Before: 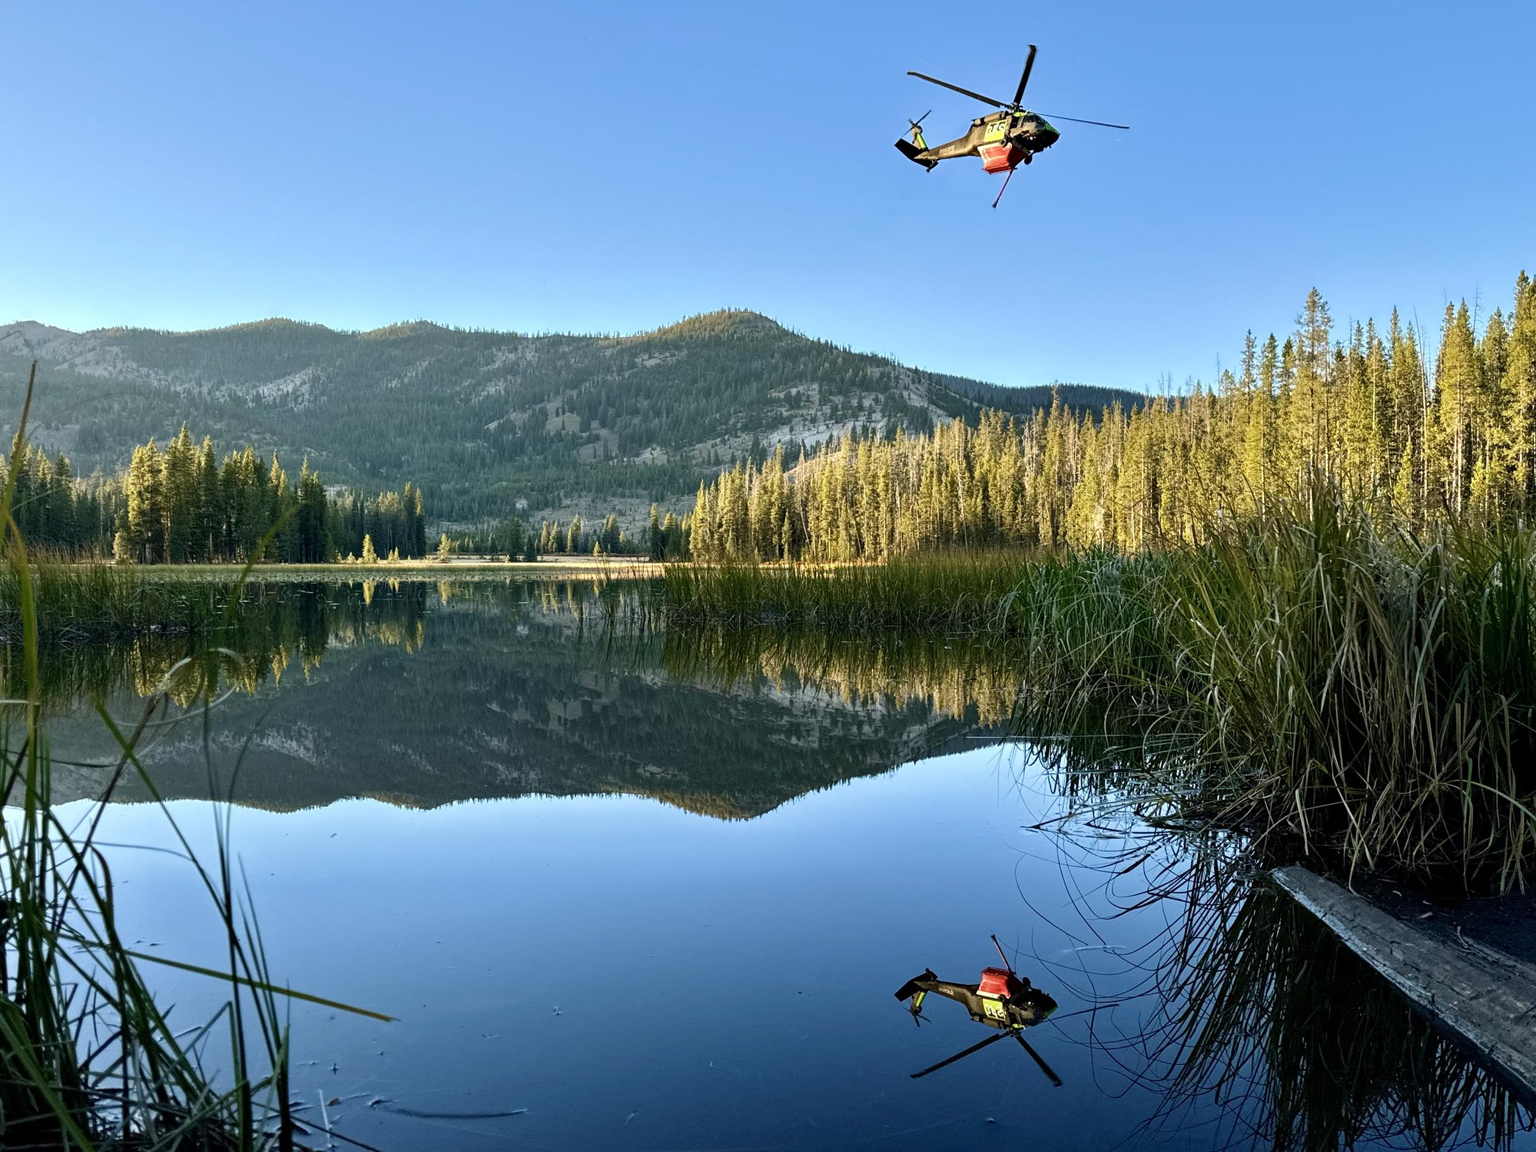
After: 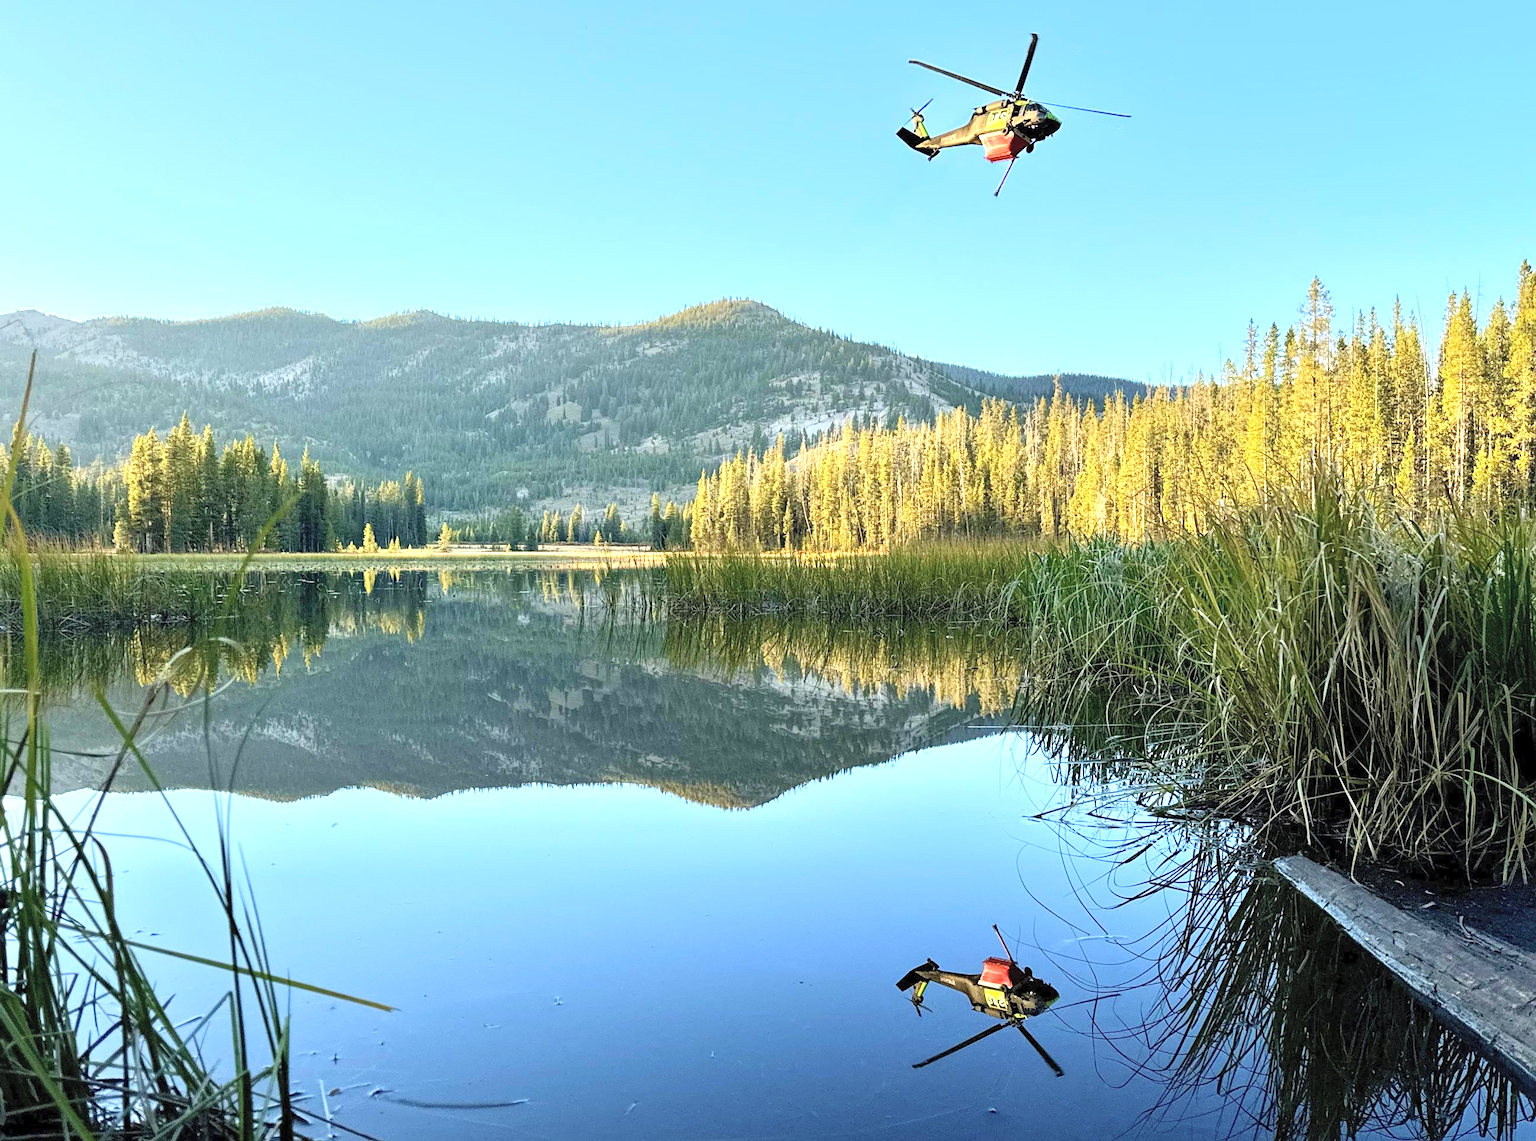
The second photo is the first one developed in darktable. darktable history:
crop: top 1.069%, right 0.121%
sharpen: amount 0.203
contrast brightness saturation: contrast 0.1, brightness 0.304, saturation 0.141
exposure: exposure 0.669 EV, compensate highlight preservation false
